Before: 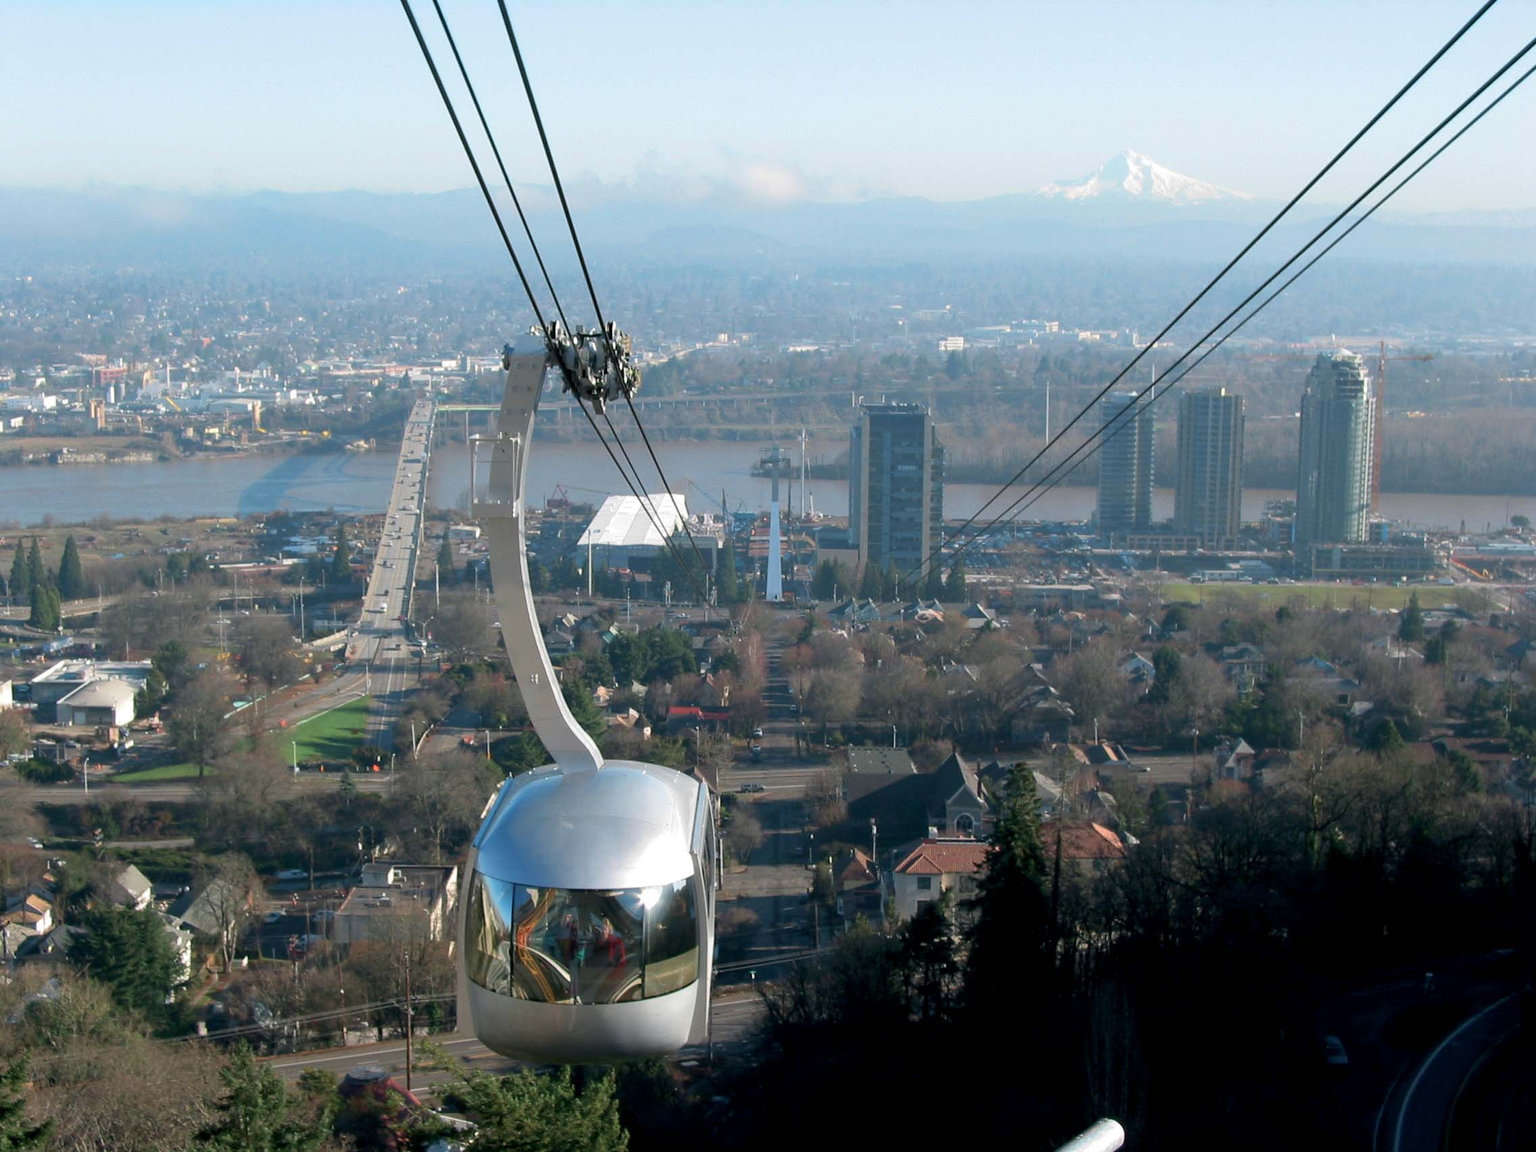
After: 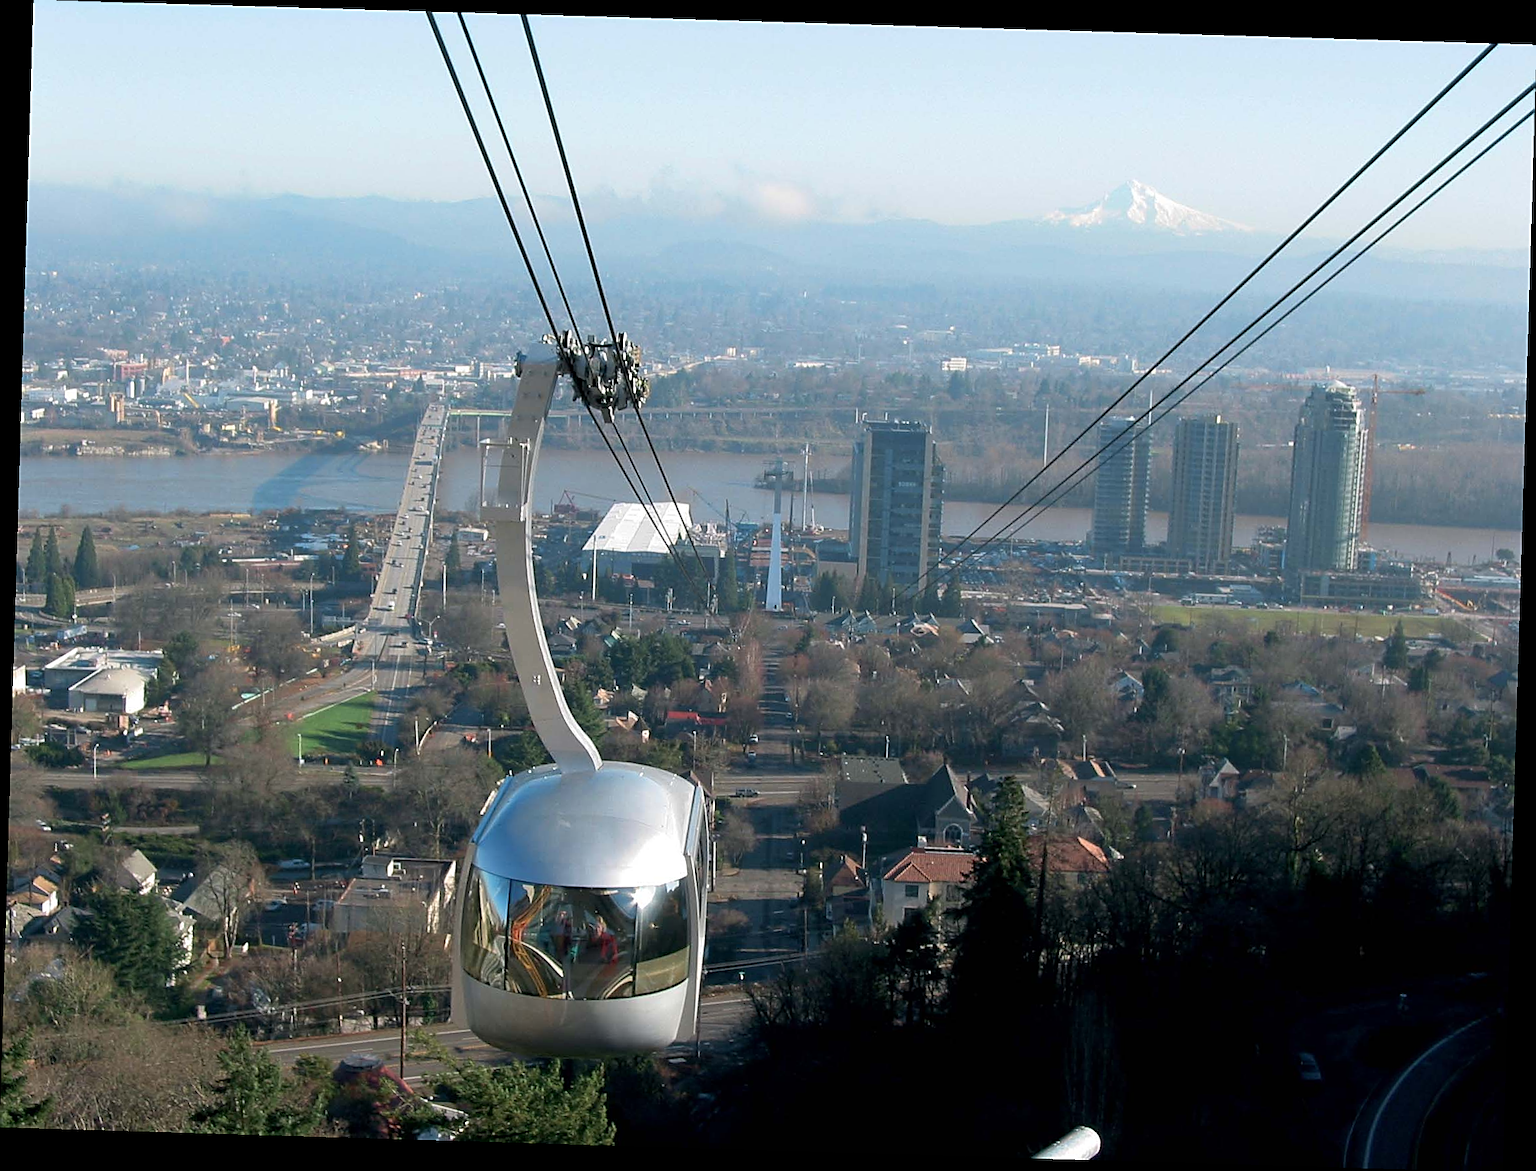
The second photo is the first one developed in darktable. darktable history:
rotate and perspective: rotation 1.72°, automatic cropping off
sharpen: amount 0.75
